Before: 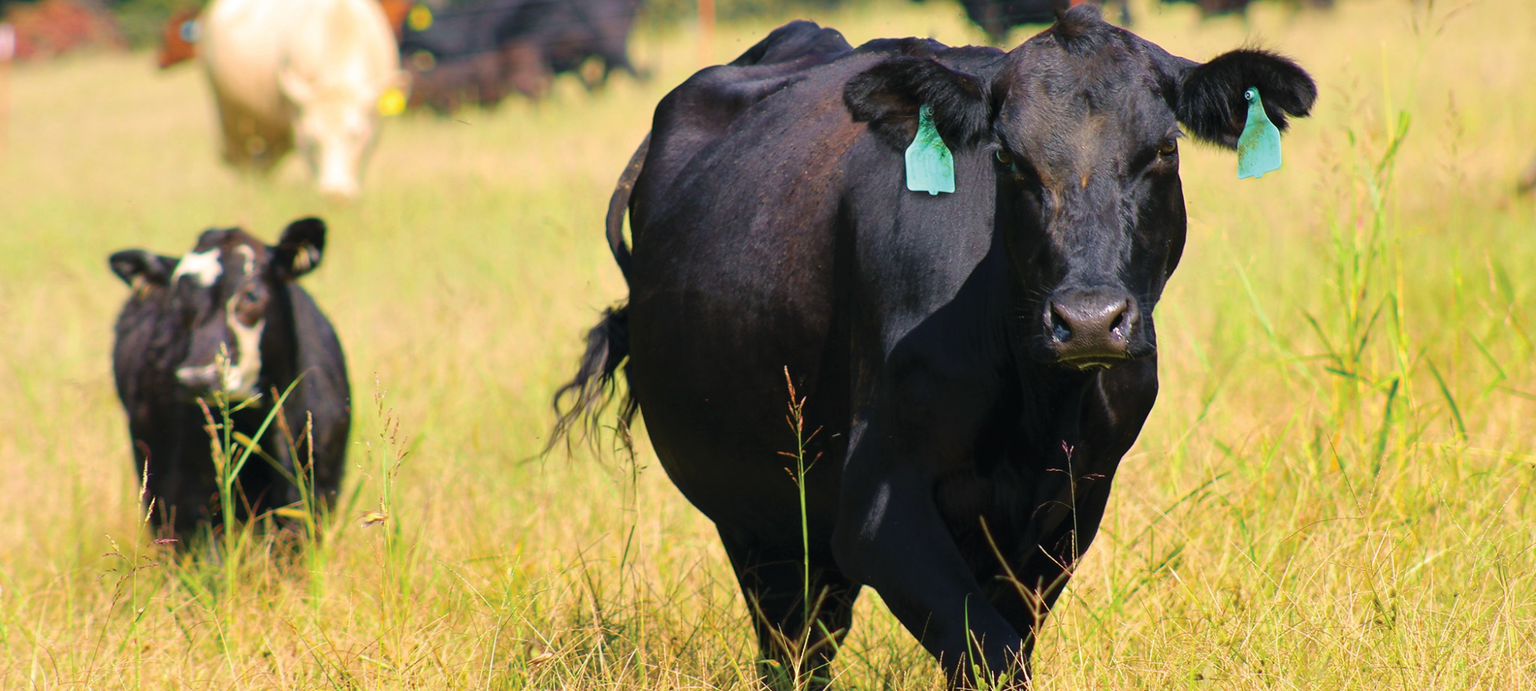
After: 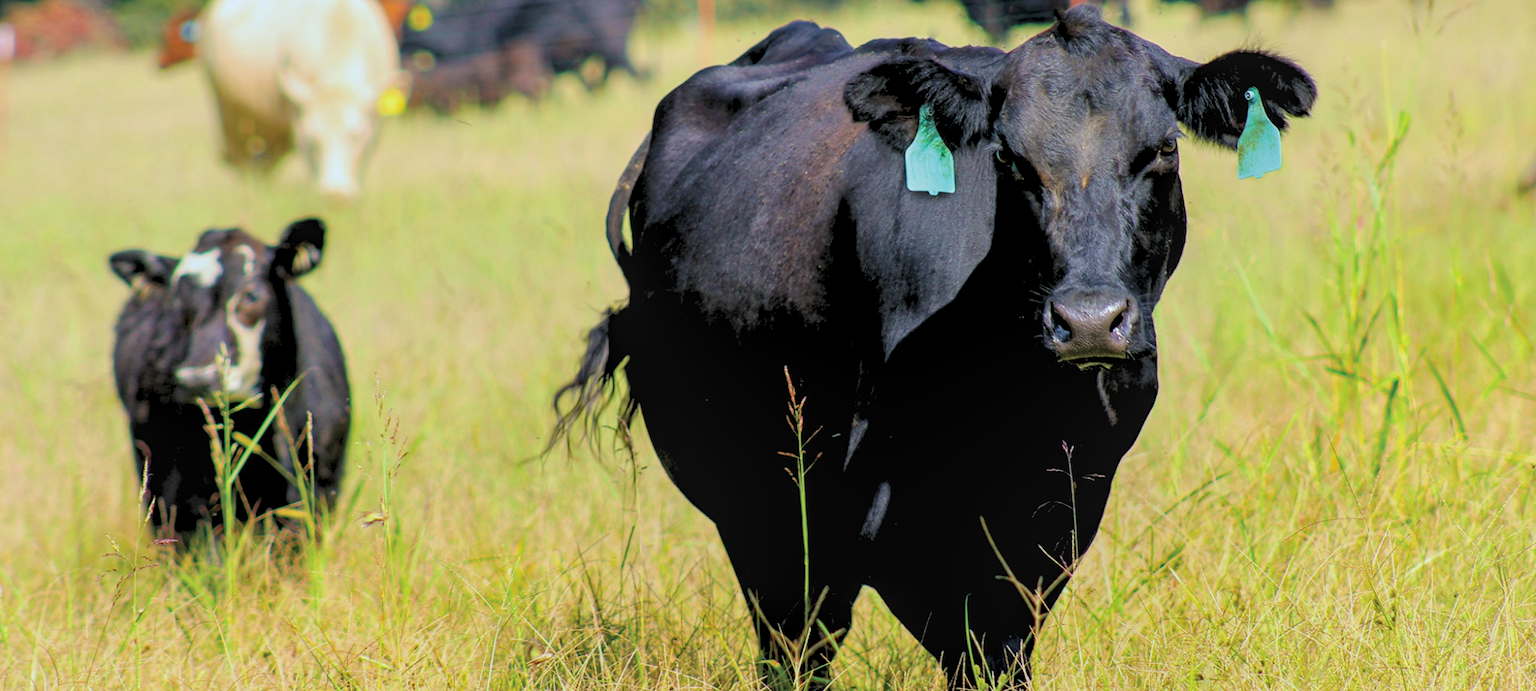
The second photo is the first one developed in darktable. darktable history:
white balance: red 0.925, blue 1.046
local contrast: on, module defaults
rgb levels: preserve colors sum RGB, levels [[0.038, 0.433, 0.934], [0, 0.5, 1], [0, 0.5, 1]]
